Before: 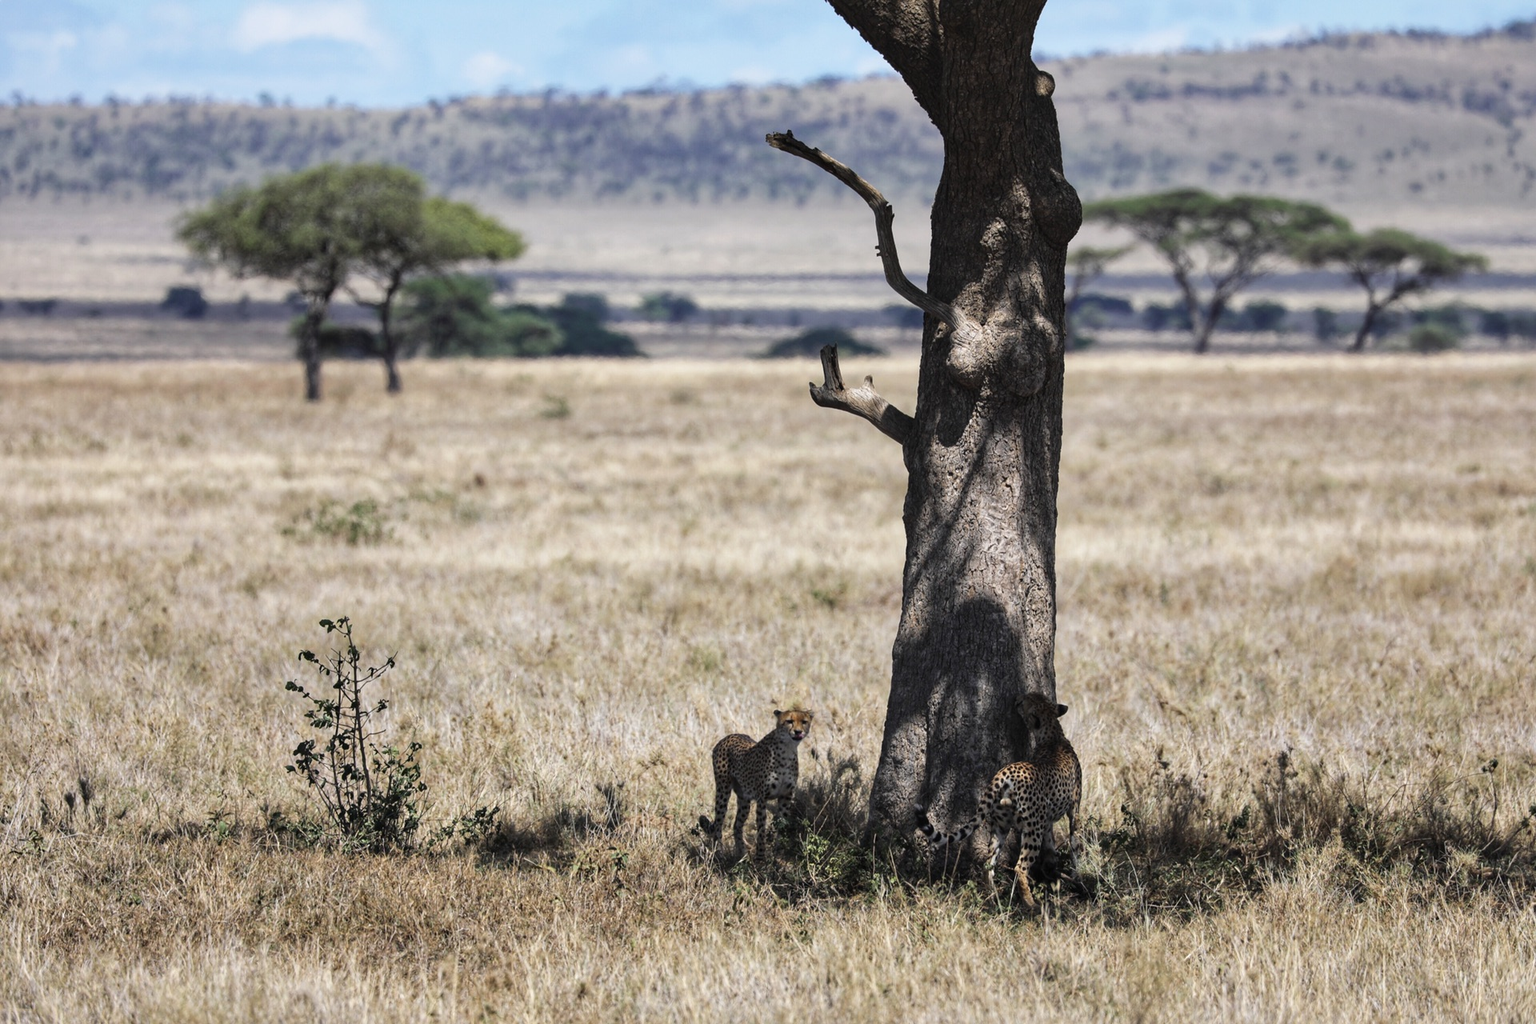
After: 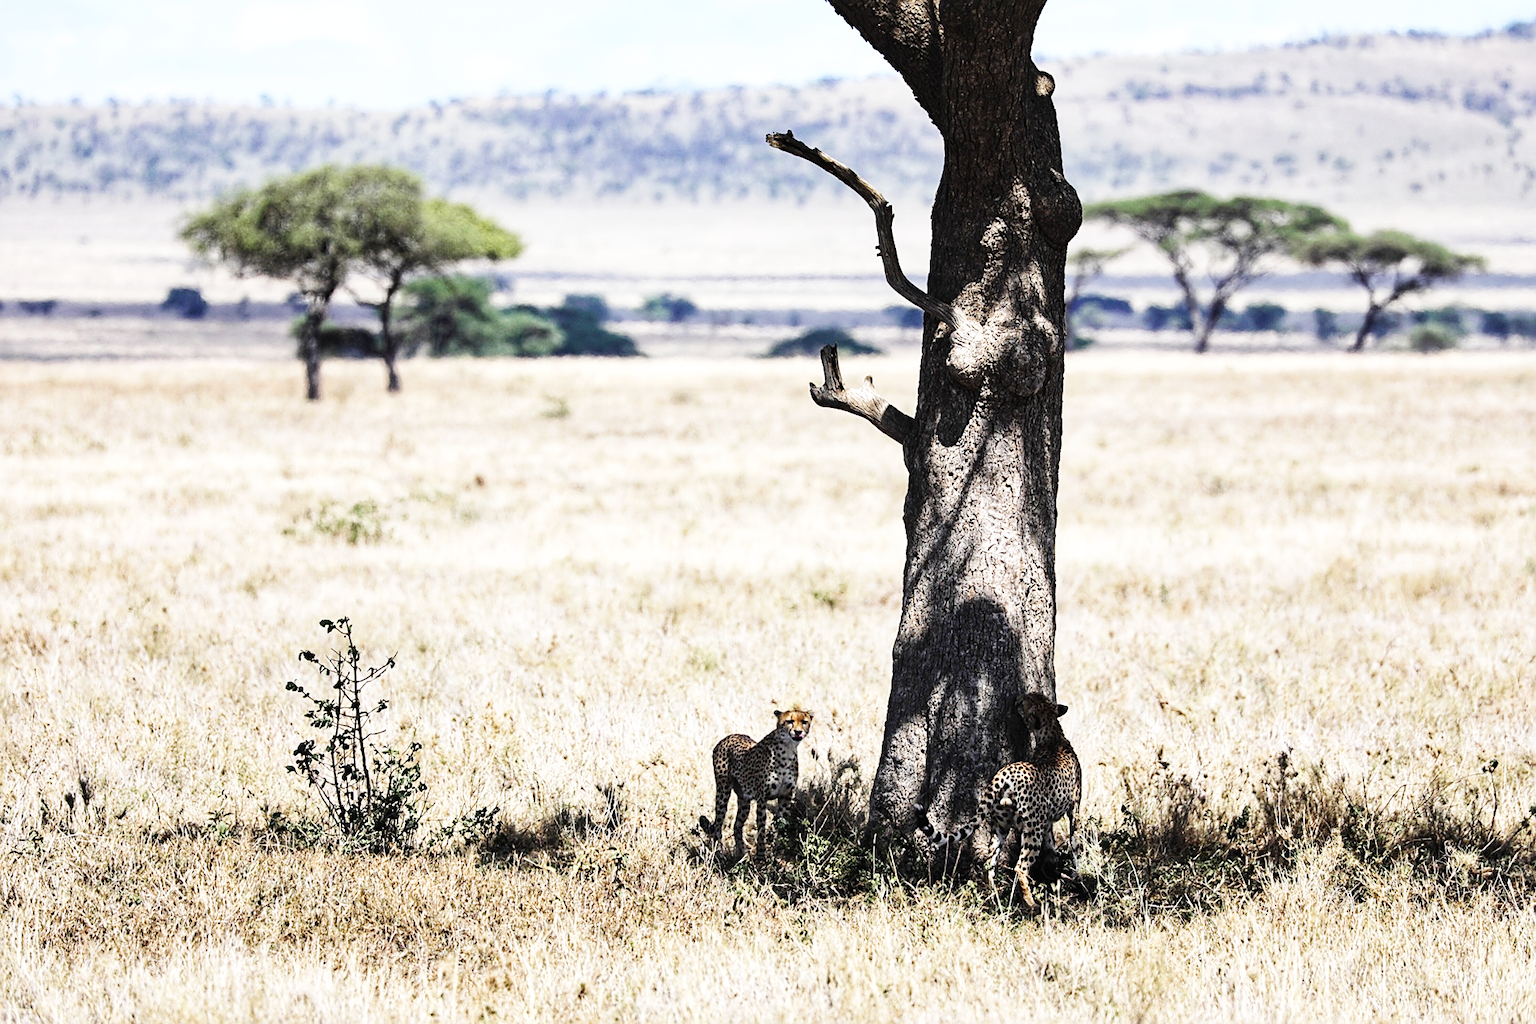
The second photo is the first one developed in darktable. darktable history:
color balance rgb: shadows lift › luminance -10%, highlights gain › luminance 10%, saturation formula JzAzBz (2021)
sharpen: on, module defaults
rotate and perspective: automatic cropping original format, crop left 0, crop top 0
base curve: curves: ch0 [(0, 0.003) (0.001, 0.002) (0.006, 0.004) (0.02, 0.022) (0.048, 0.086) (0.094, 0.234) (0.162, 0.431) (0.258, 0.629) (0.385, 0.8) (0.548, 0.918) (0.751, 0.988) (1, 1)], preserve colors none
